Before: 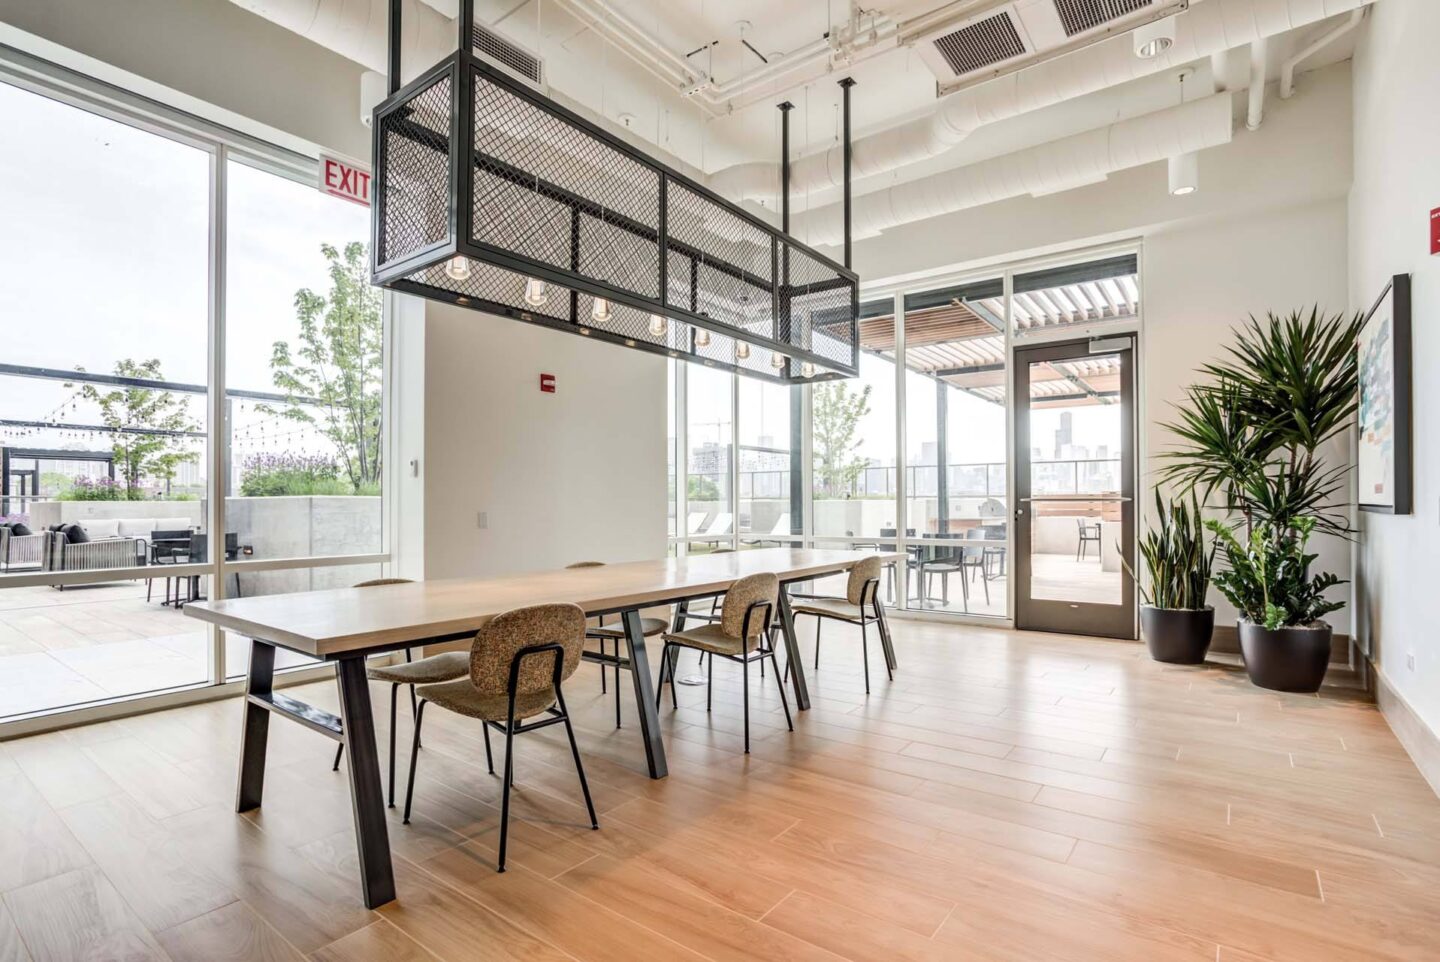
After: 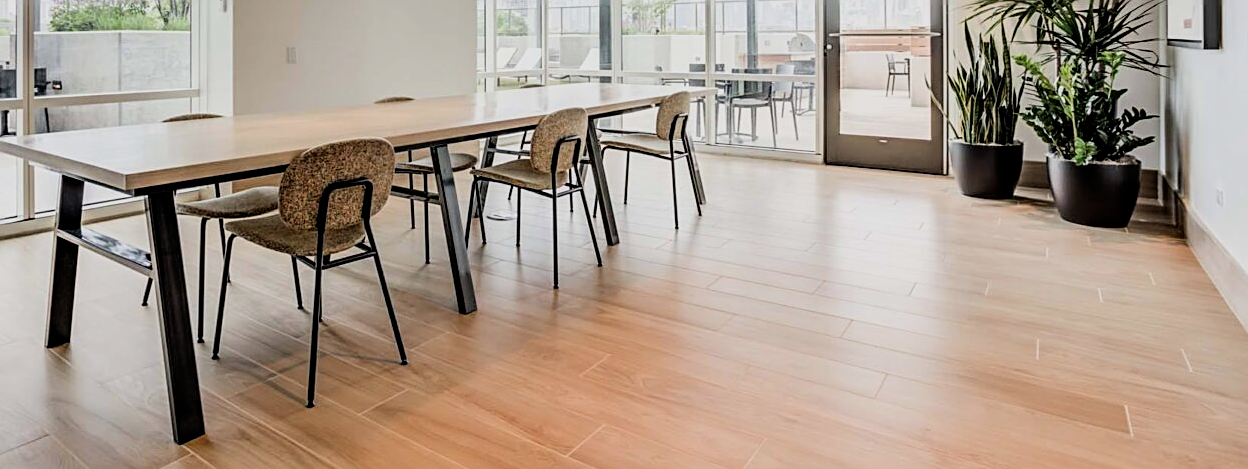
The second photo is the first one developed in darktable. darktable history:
filmic rgb: black relative exposure -7.74 EV, white relative exposure 4.42 EV, hardness 3.76, latitude 49.75%, contrast 1.1
sharpen: on, module defaults
crop and rotate: left 13.295%, top 48.386%, bottom 2.79%
